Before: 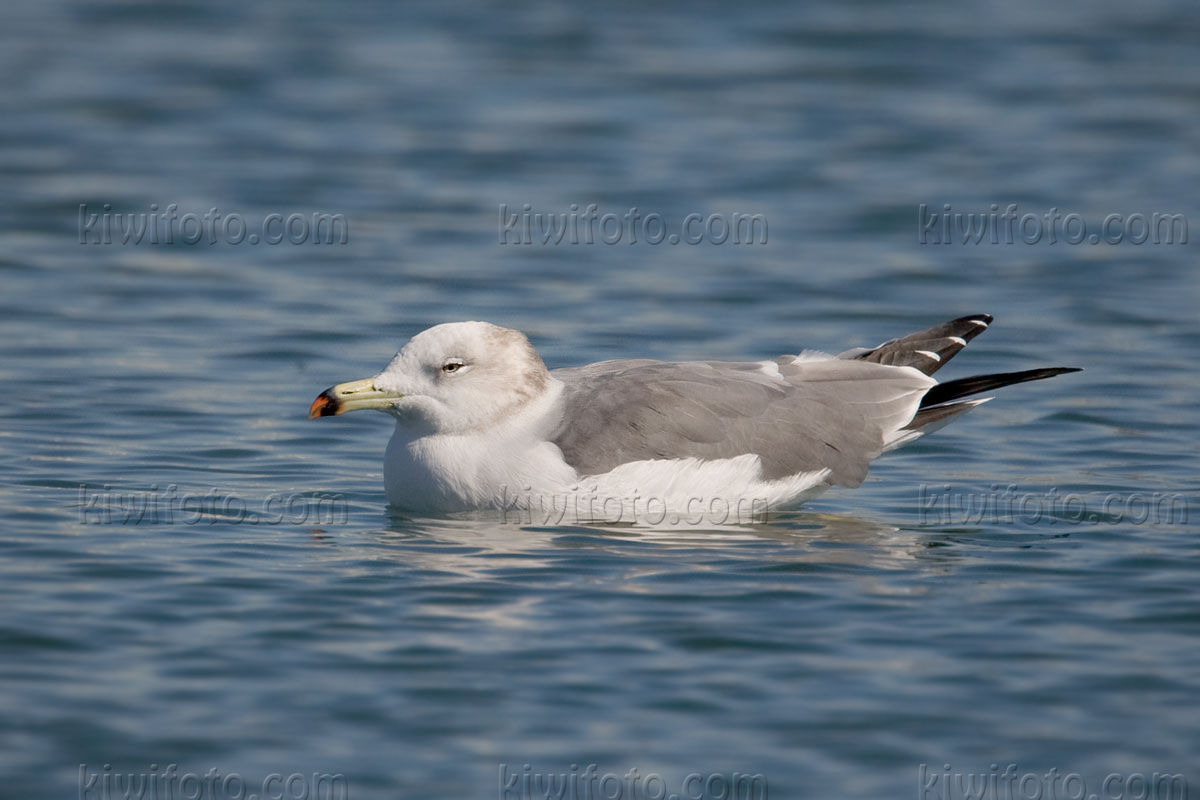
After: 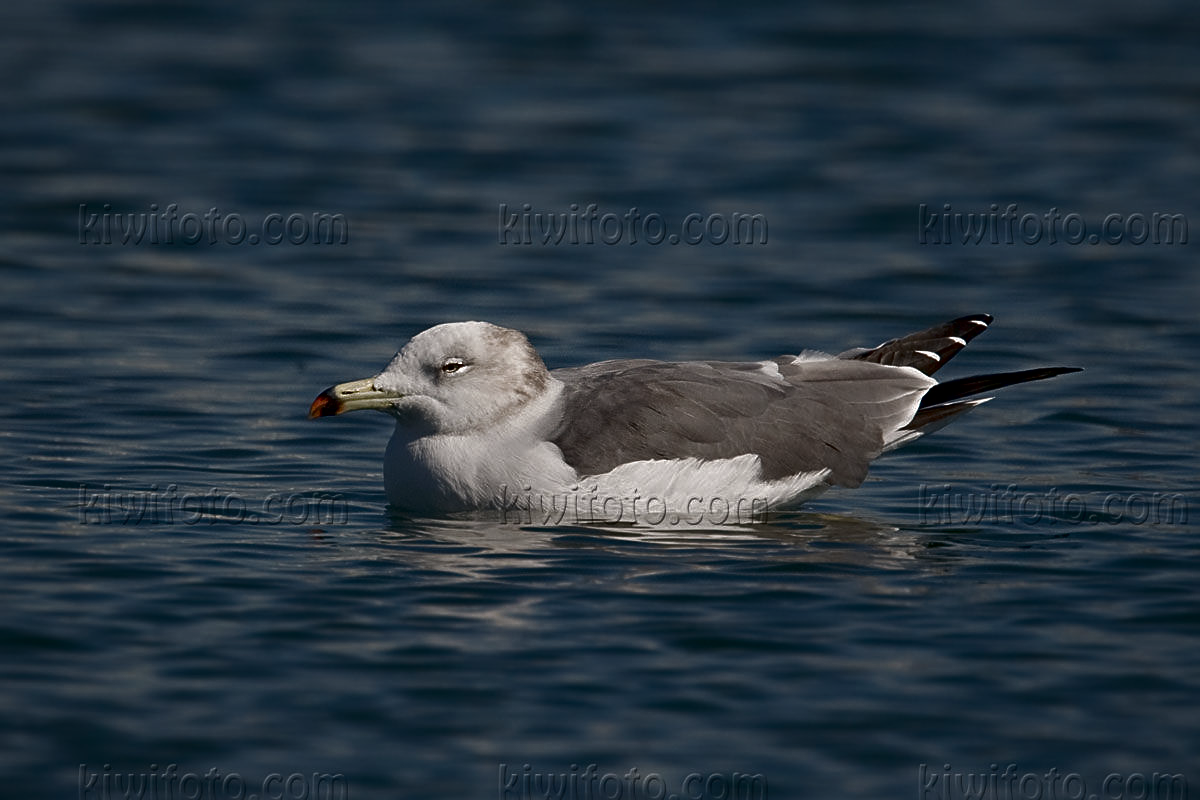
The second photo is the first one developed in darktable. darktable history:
color correction: highlights b* 0.016, saturation 0.832
sharpen: radius 2.734
contrast brightness saturation: brightness -0.501
